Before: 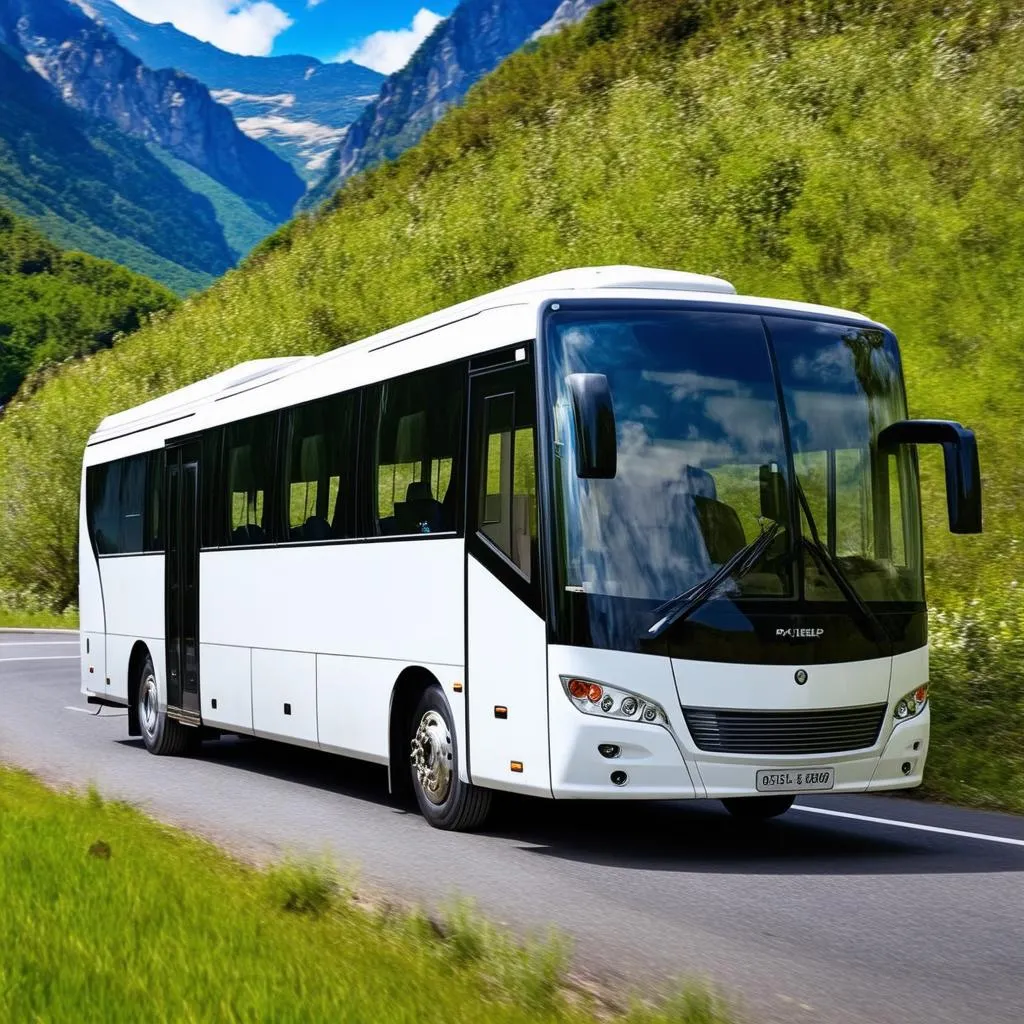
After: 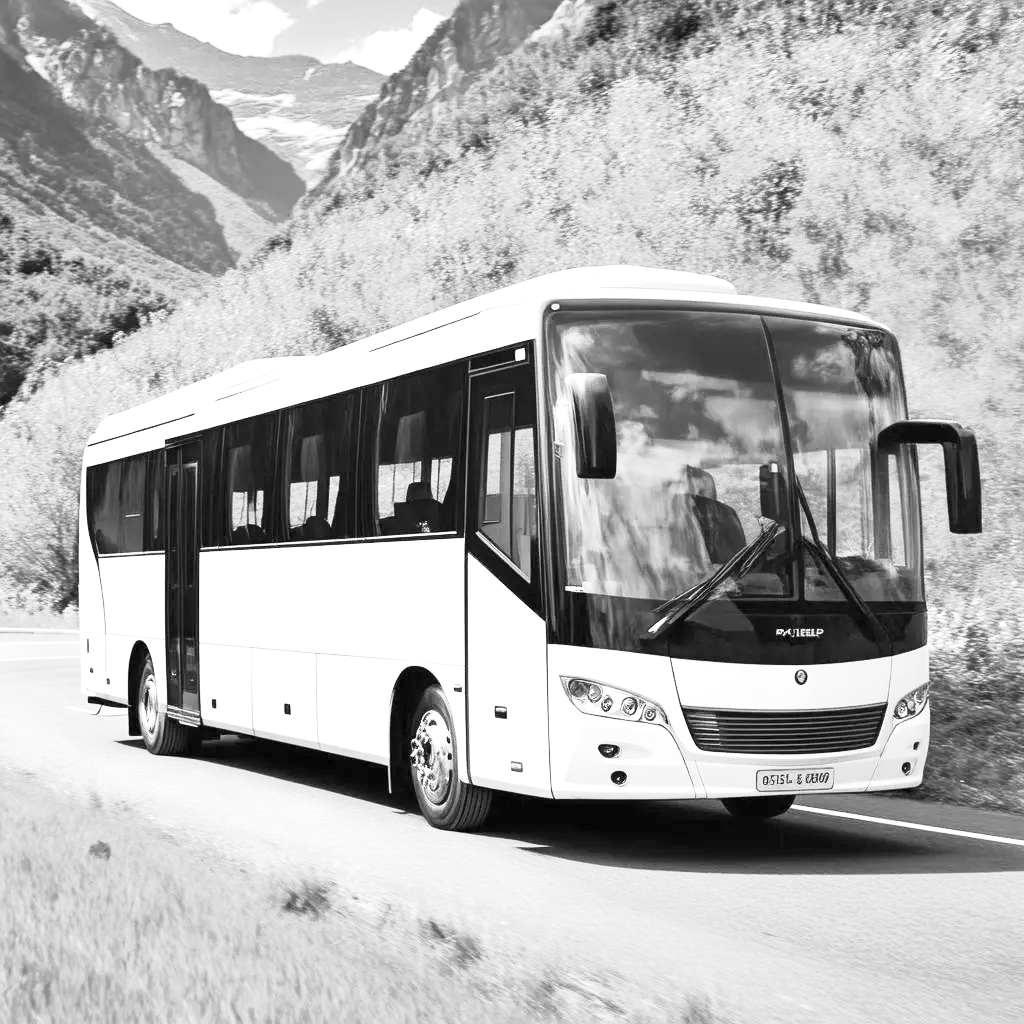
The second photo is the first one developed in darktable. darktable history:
monochrome: a -3.63, b -0.465
base curve: curves: ch0 [(0, 0) (0.088, 0.125) (0.176, 0.251) (0.354, 0.501) (0.613, 0.749) (1, 0.877)], preserve colors none
exposure: black level correction 0, exposure 1.45 EV, compensate exposure bias true, compensate highlight preservation false
